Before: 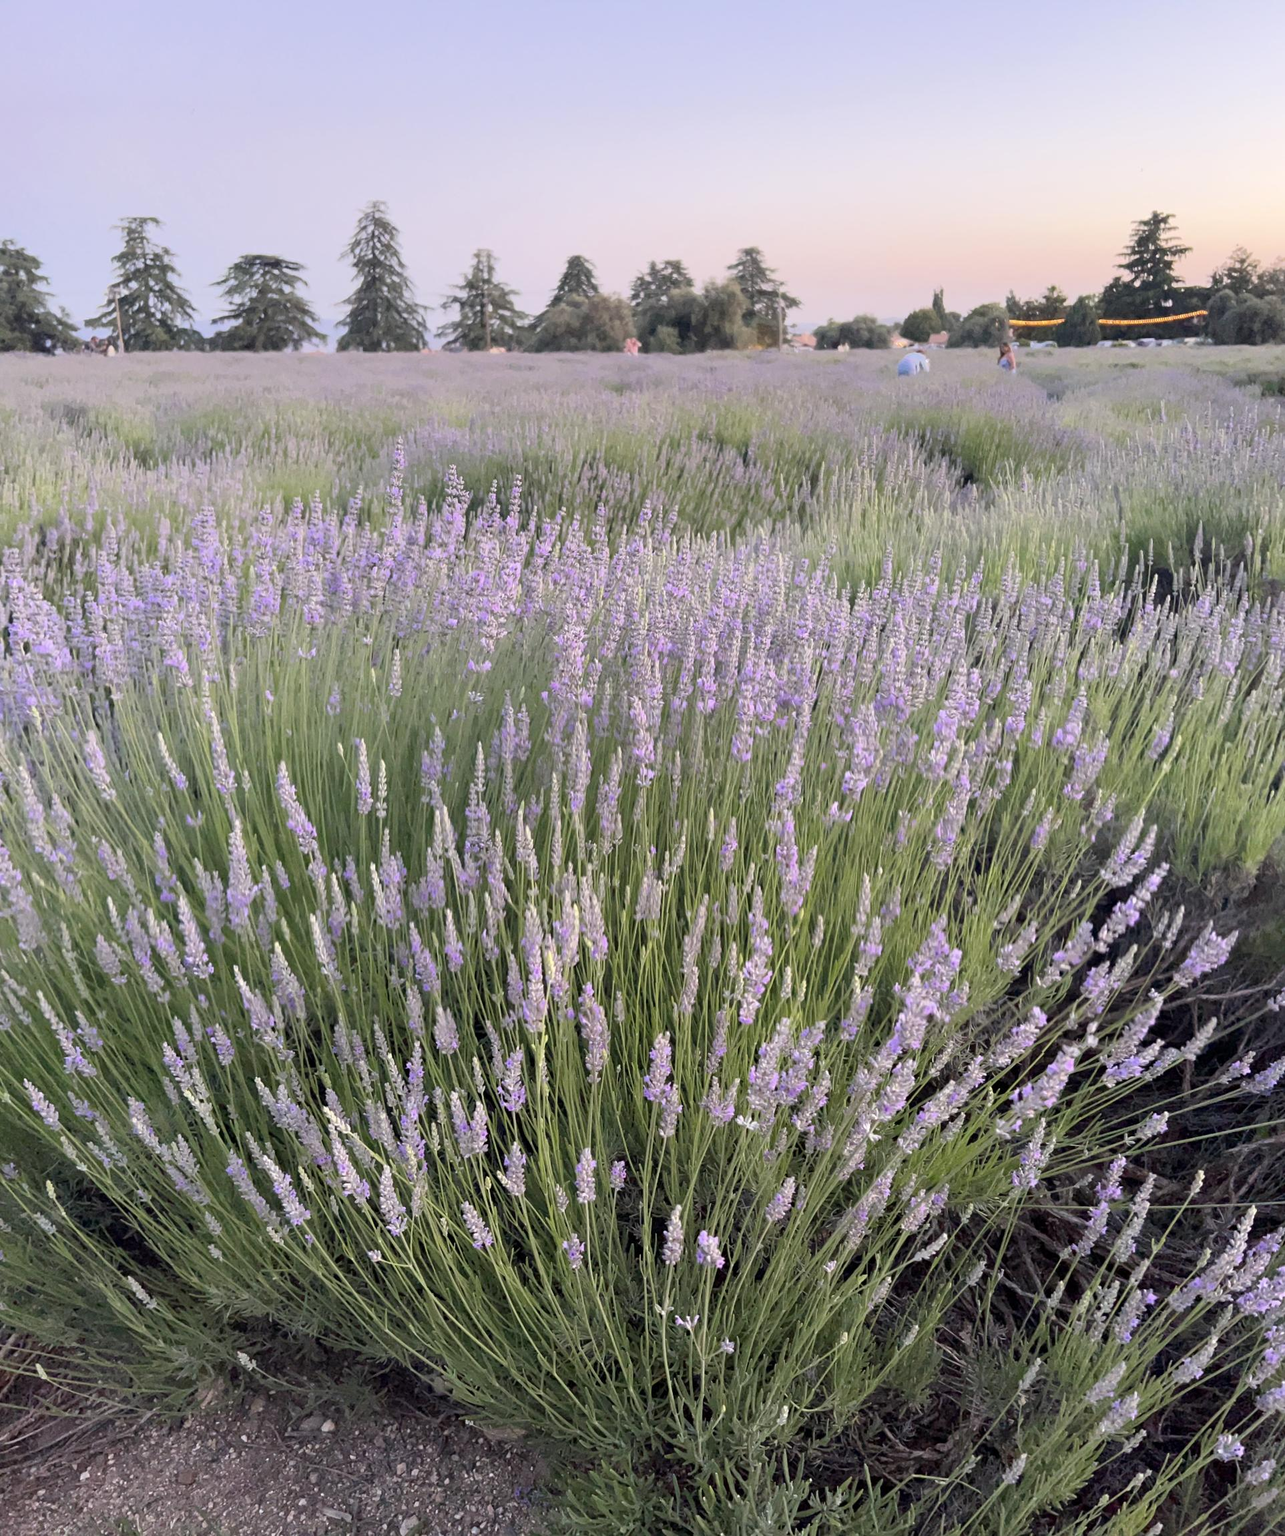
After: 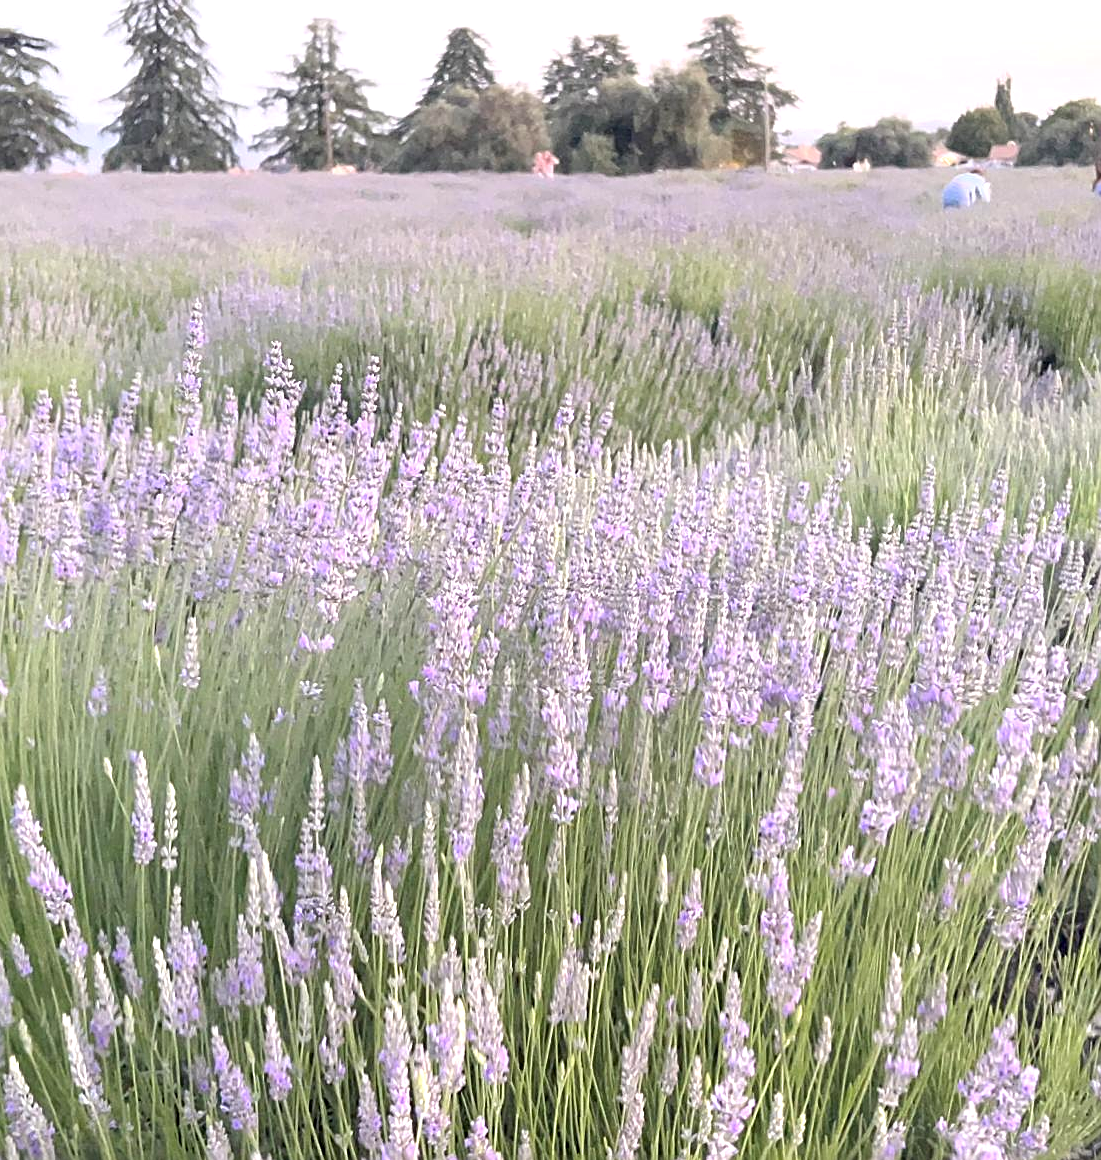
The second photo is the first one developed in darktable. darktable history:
crop: left 20.932%, top 15.471%, right 21.848%, bottom 34.081%
exposure: exposure 0.661 EV, compensate highlight preservation false
sharpen: on, module defaults
